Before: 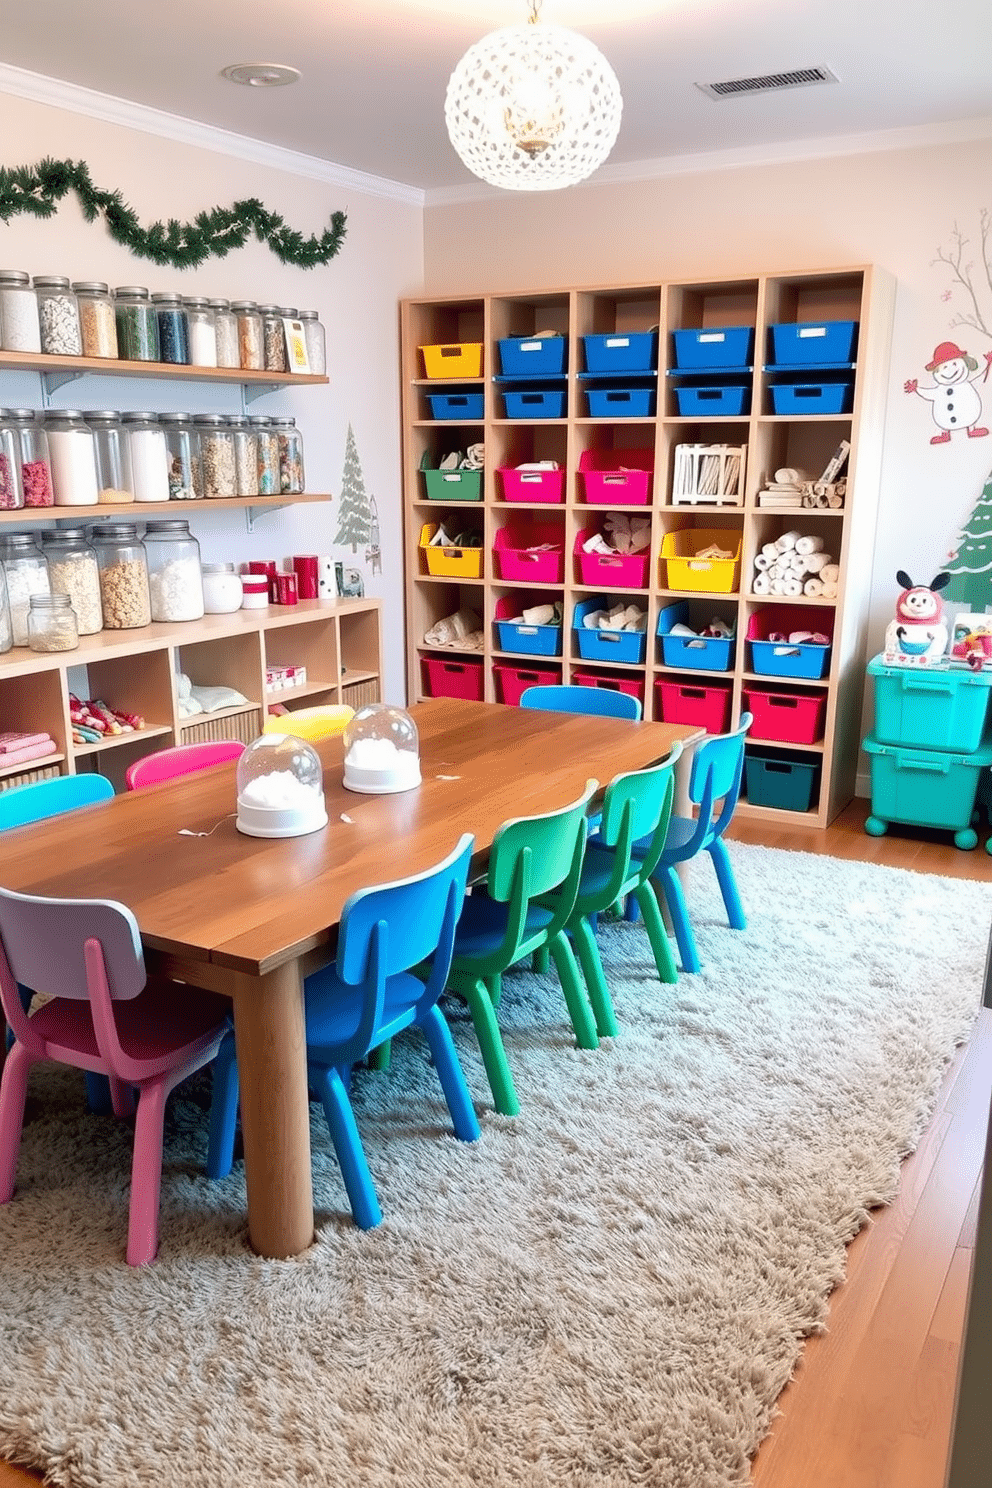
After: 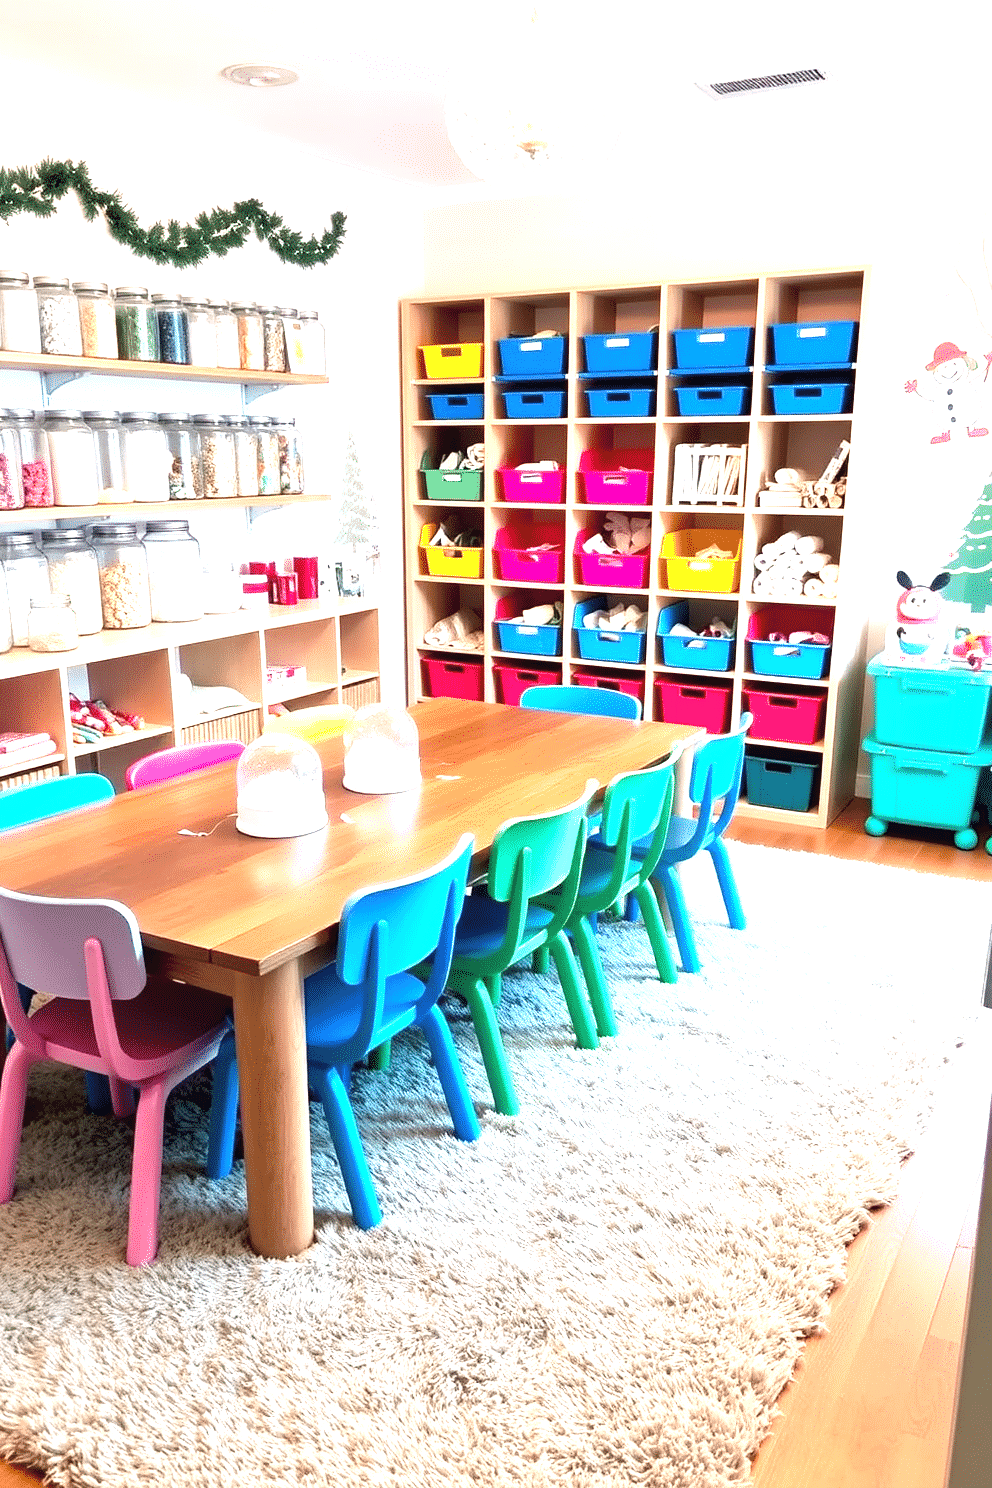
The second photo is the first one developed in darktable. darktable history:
exposure: black level correction 0, exposure 1.173 EV, compensate exposure bias true, compensate highlight preservation false
levels: levels [0.016, 0.492, 0.969]
